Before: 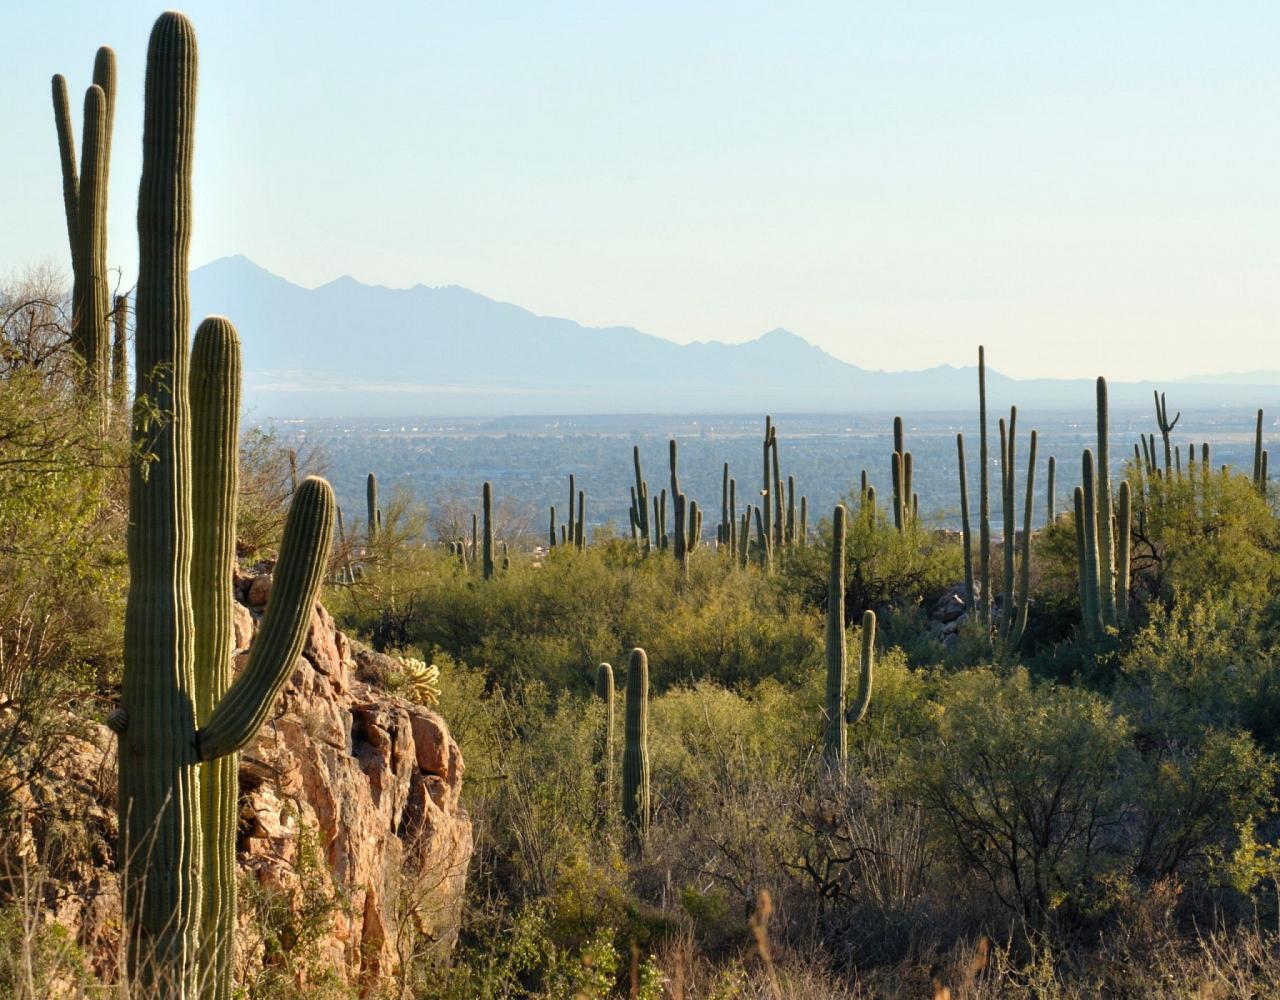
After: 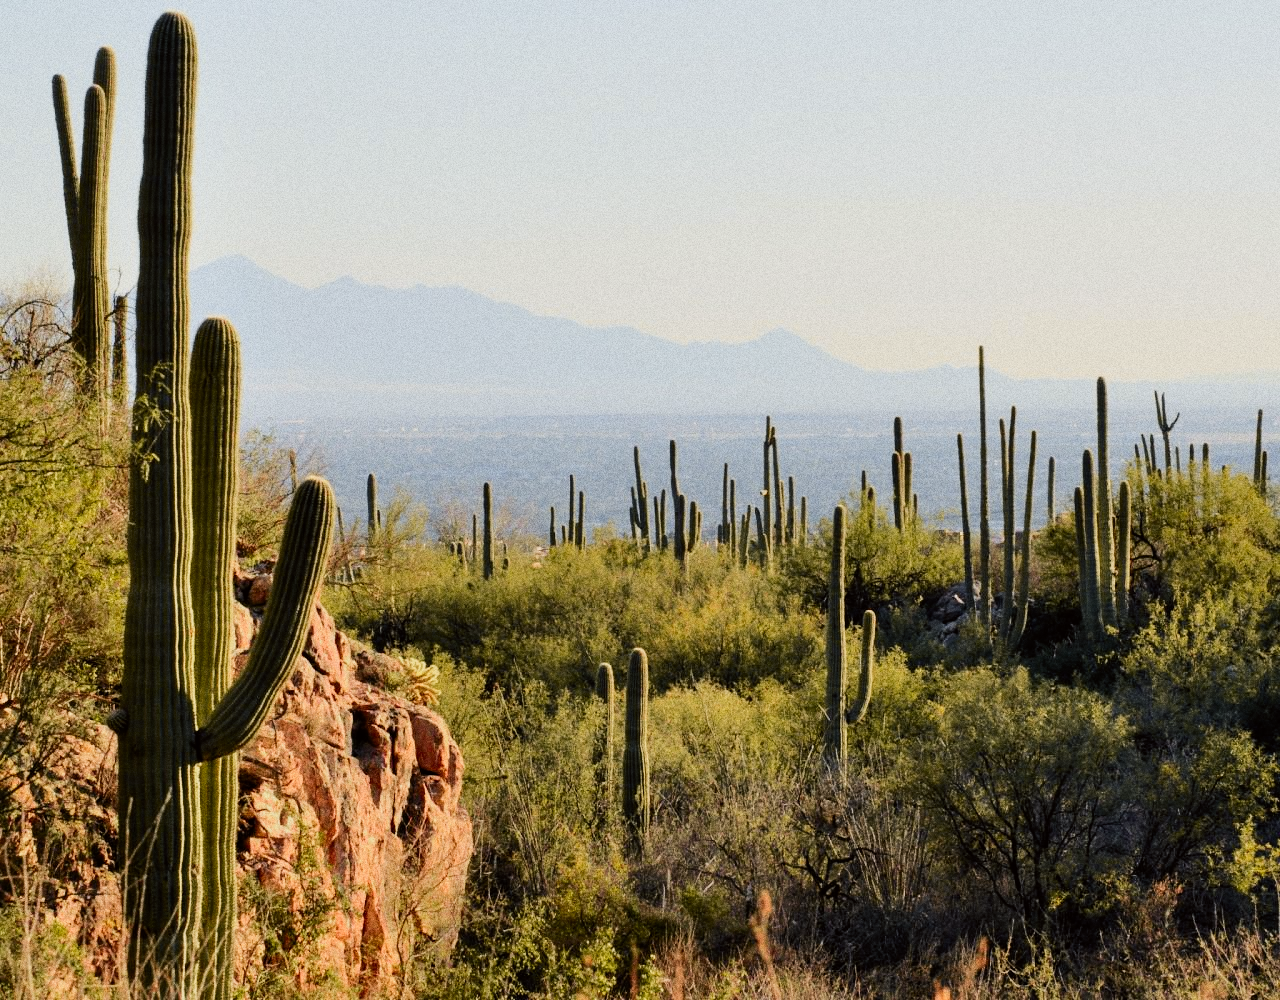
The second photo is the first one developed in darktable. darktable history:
filmic rgb: black relative exposure -7.65 EV, white relative exposure 4.56 EV, hardness 3.61
grain: coarseness 0.09 ISO, strength 40%
tone curve: curves: ch0 [(0, 0) (0.239, 0.248) (0.508, 0.606) (0.828, 0.878) (1, 1)]; ch1 [(0, 0) (0.401, 0.42) (0.442, 0.47) (0.492, 0.498) (0.511, 0.516) (0.555, 0.586) (0.681, 0.739) (1, 1)]; ch2 [(0, 0) (0.411, 0.433) (0.5, 0.504) (0.545, 0.574) (1, 1)], color space Lab, independent channels, preserve colors none
